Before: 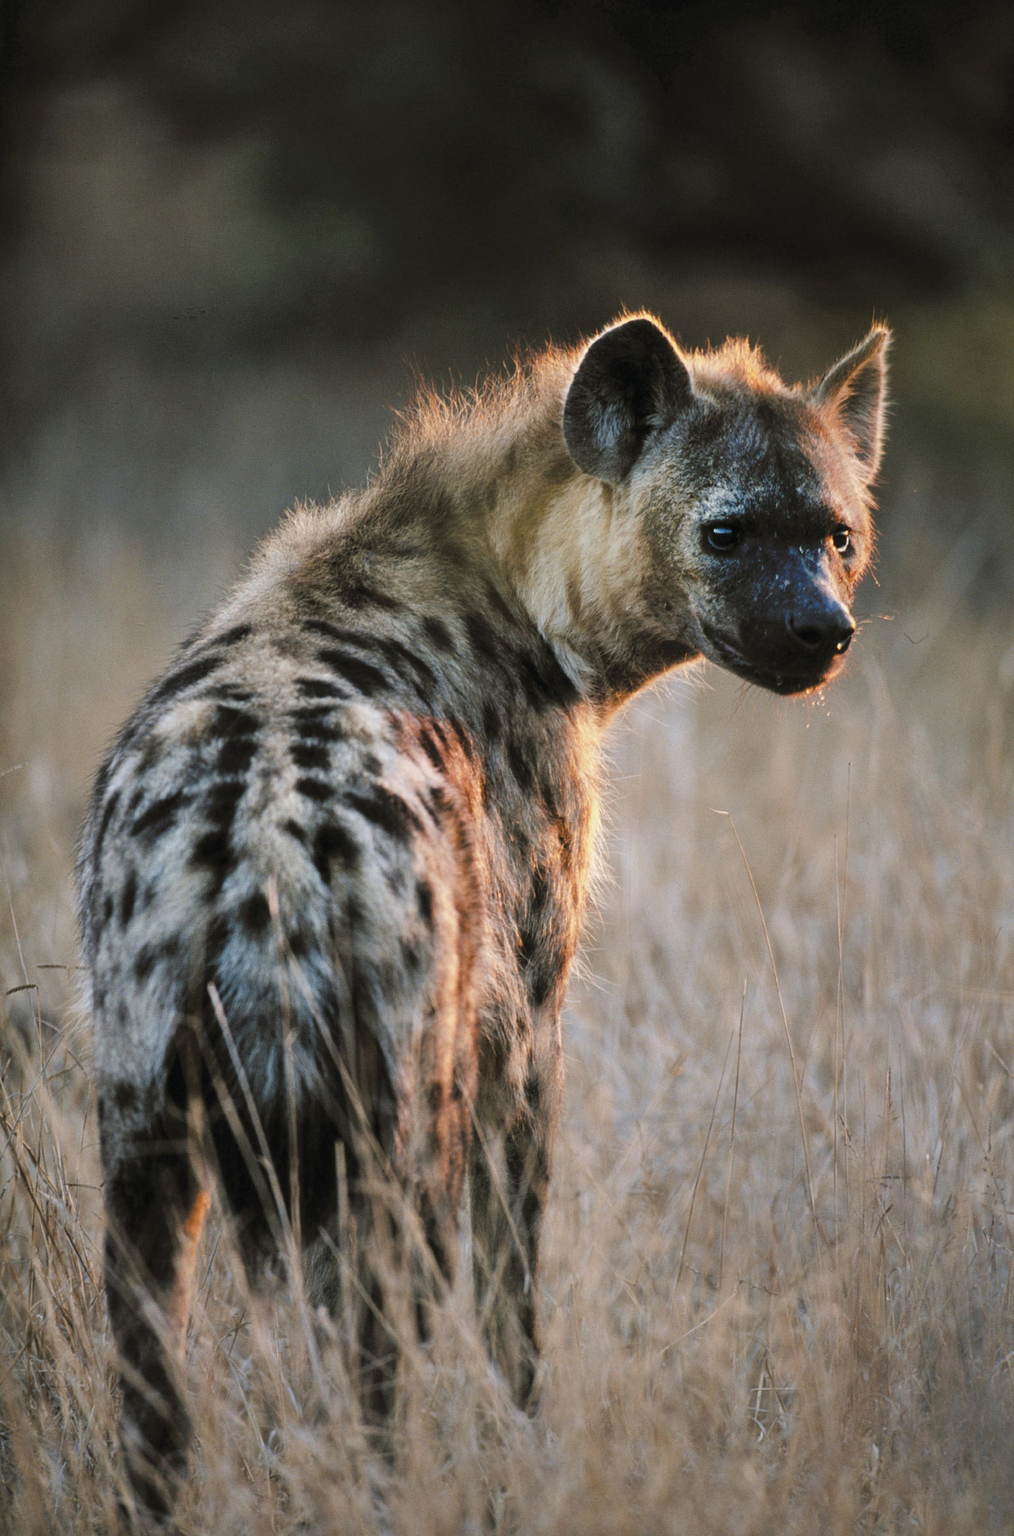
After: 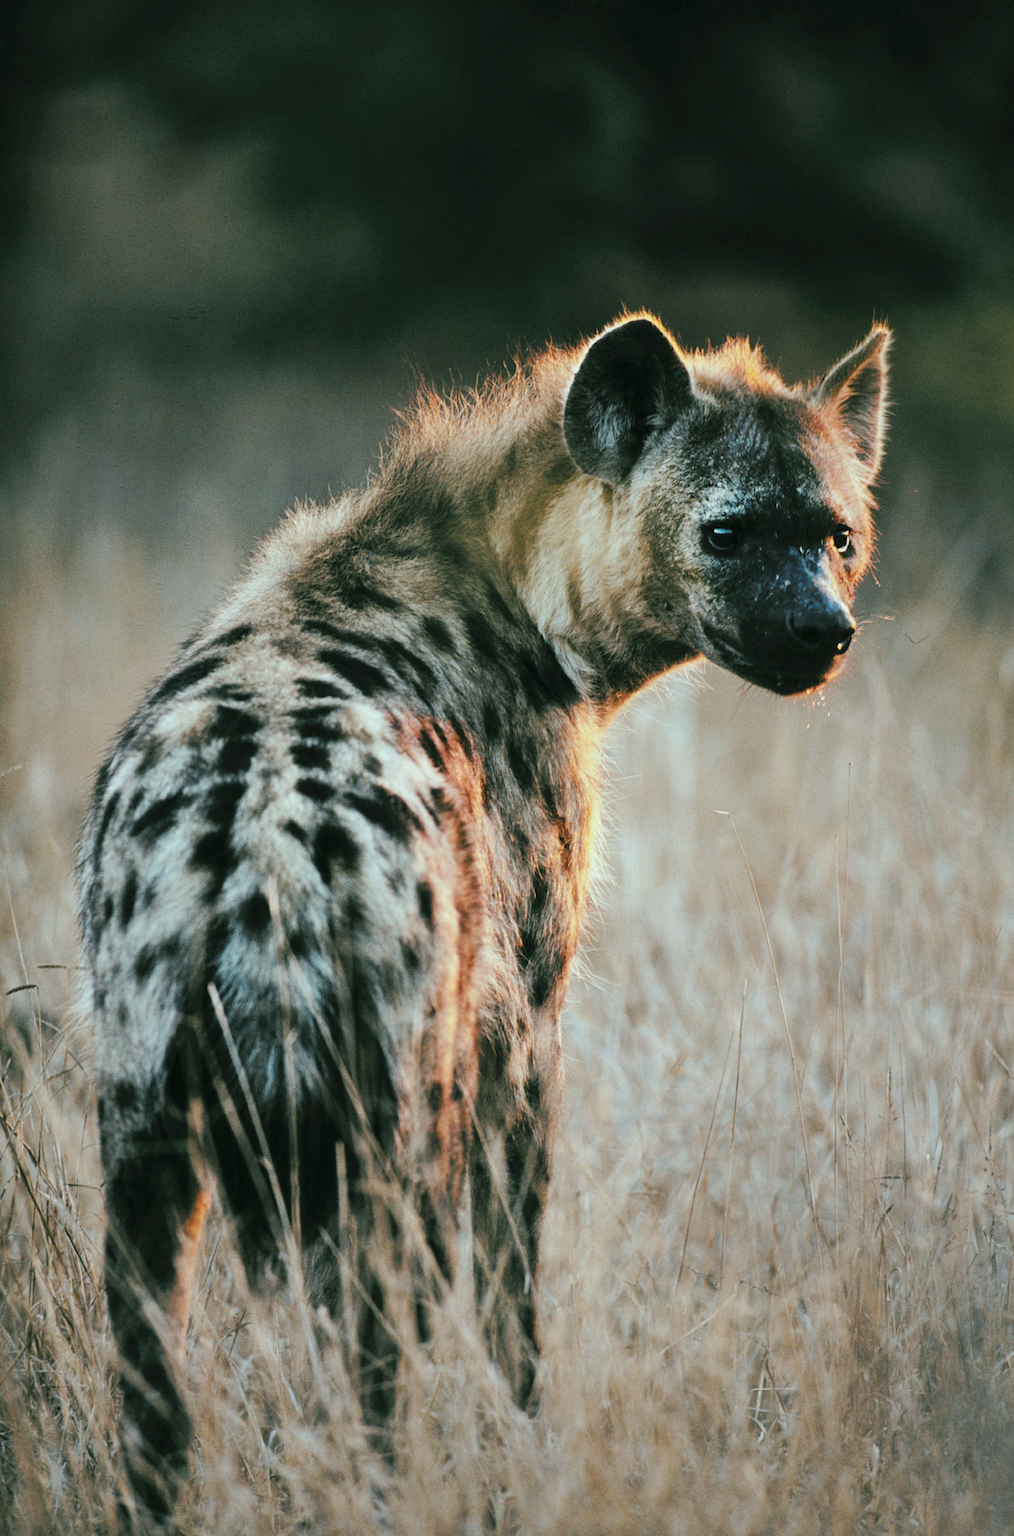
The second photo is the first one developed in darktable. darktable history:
tone curve: curves: ch0 [(0, 0) (0.003, 0.005) (0.011, 0.013) (0.025, 0.027) (0.044, 0.044) (0.069, 0.06) (0.1, 0.081) (0.136, 0.114) (0.177, 0.16) (0.224, 0.211) (0.277, 0.277) (0.335, 0.354) (0.399, 0.435) (0.468, 0.538) (0.543, 0.626) (0.623, 0.708) (0.709, 0.789) (0.801, 0.867) (0.898, 0.935) (1, 1)], preserve colors none
color look up table: target L [93.99, 89.76, 87.14, 89.42, 63.07, 65.21, 65.9, 52.37, 49.99, 41.54, 45.46, 34.59, 25.97, 10.94, 200.47, 95.21, 74.57, 81.28, 63.68, 55.73, 60.73, 59.74, 45.67, 44.67, 42.25, 35.49, 14.82, 89.21, 82.59, 81.43, 72.99, 78.55, 74.8, 57.63, 51.93, 65.58, 55.29, 50.66, 34.08, 38.61, 30.88, 11.97, 12.05, 1.57, 91.55, 88.26, 68.82, 51.76, 36.99], target a [-28.44, -34.67, -41.27, -50.47, -57.59, -57.64, -38.59, -7.956, -12.65, -33.34, -32.41, -7.784, -25.78, -14.8, 0, -10.8, 2.22, 8.79, 35.7, 11.9, 24.25, 8.963, 59.43, 54.52, 8.282, 41.69, 21.04, -0.346, -11.35, 16.15, 28.24, 3.341, 18.07, 18.44, 4.269, -12.63, 41.73, -18.22, -4.106, 13.67, 19.05, 3.217, 7.815, -1.013, -40.03, -23.42, -42.53, -30.5, -16.87], target b [89.41, 32.27, 62.82, 14.3, 55.66, 32.87, 10.59, 47.89, 27.5, 34.96, 15.66, 34.65, 21.27, 13.72, 0, 1.911, 56.37, 6.862, 17.61, 52.19, 33.77, 5.387, 10.66, 43.03, 19.97, 20.9, 21.47, -12.43, -19.76, -21.11, -8.401, -27.5, -30.78, -9.5, -25.4, -42.98, -33.92, -30.03, 0.504, -55.71, -16.29, -9.67, -28.77, -2.464, -6.539, -13.2, -20.04, -2.277, -11.86], num patches 49
